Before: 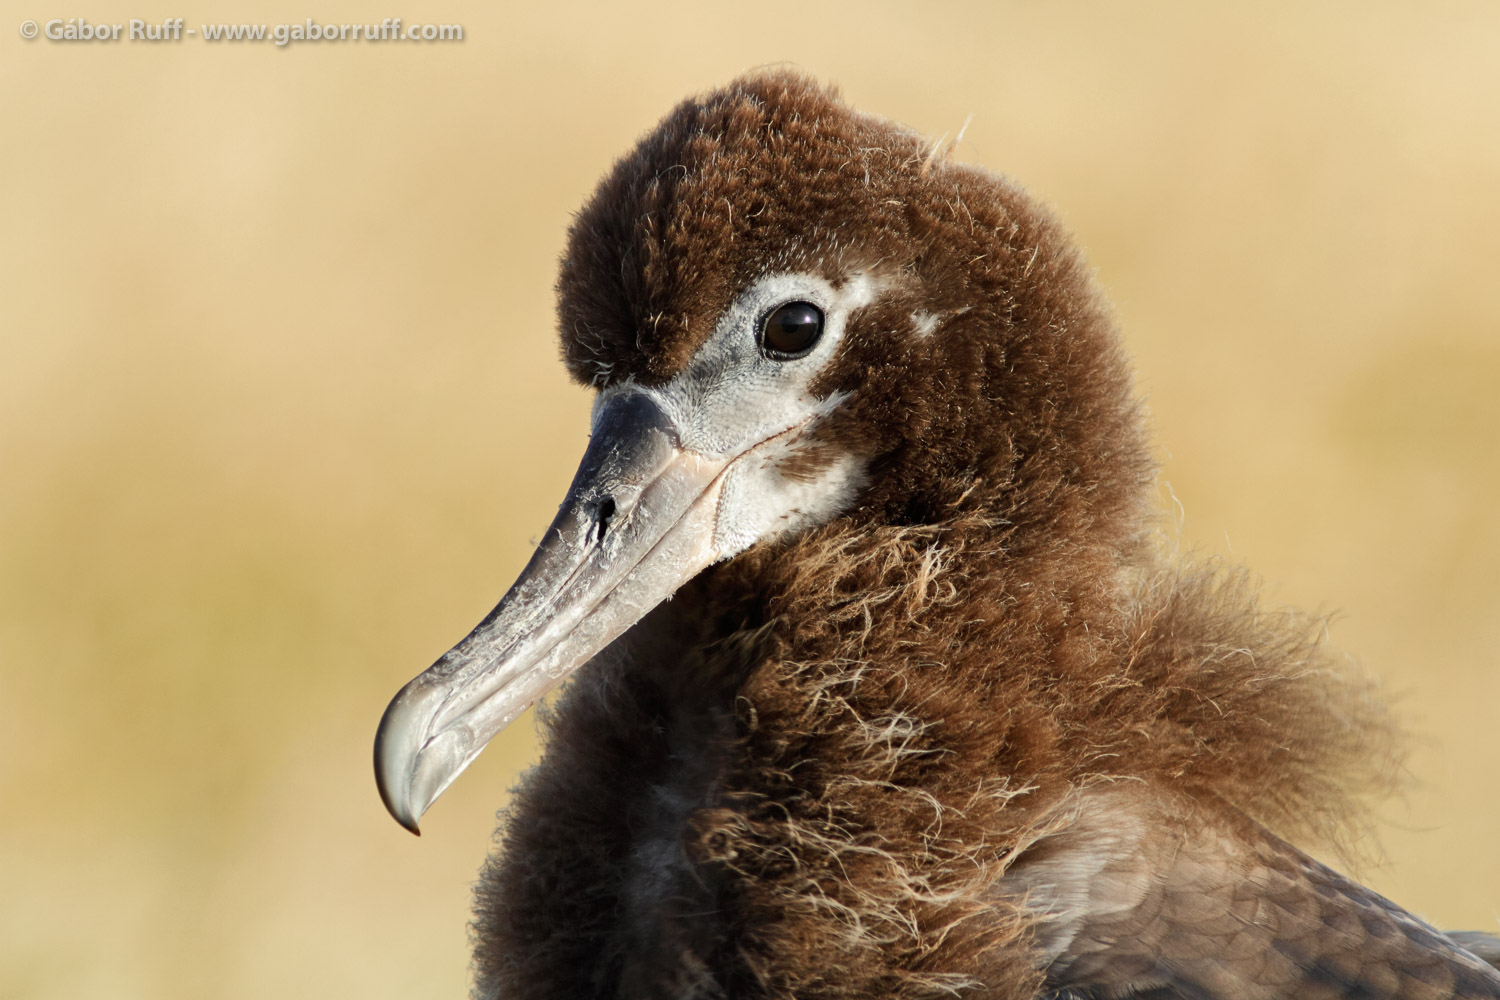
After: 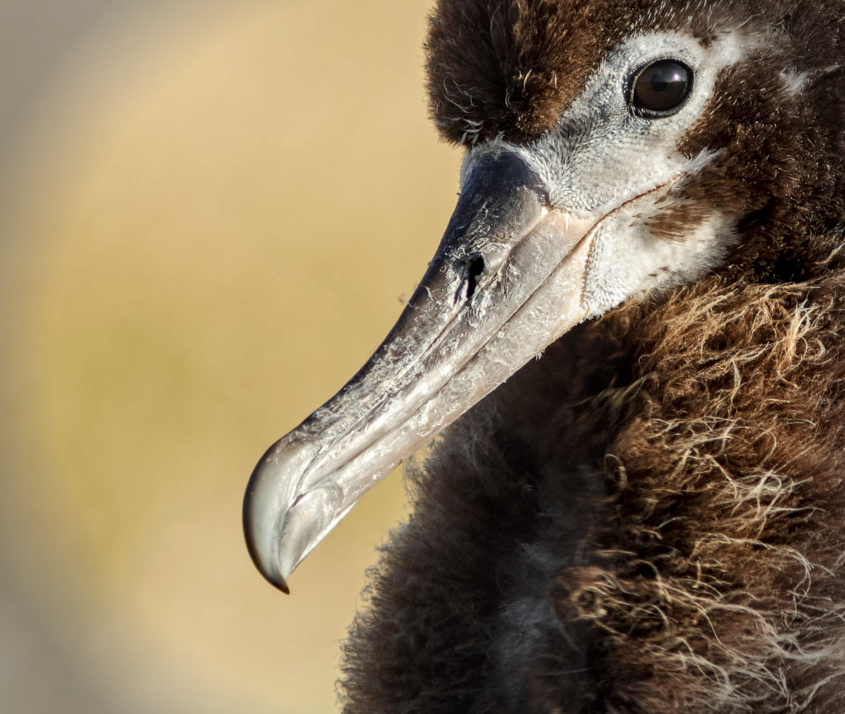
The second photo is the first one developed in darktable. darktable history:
vignetting: fall-off start 87.52%, fall-off radius 24.78%, unbound false
local contrast: detail 130%
crop: left 8.785%, top 24.211%, right 34.819%, bottom 4.356%
